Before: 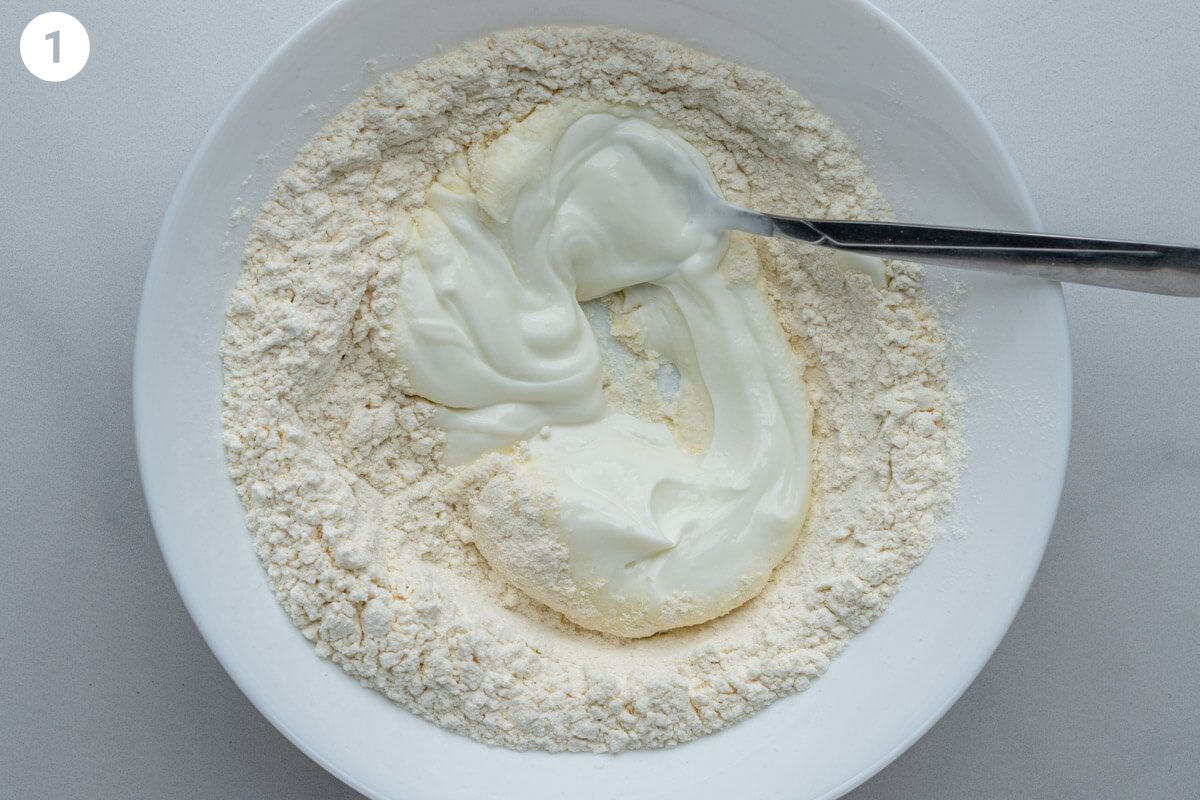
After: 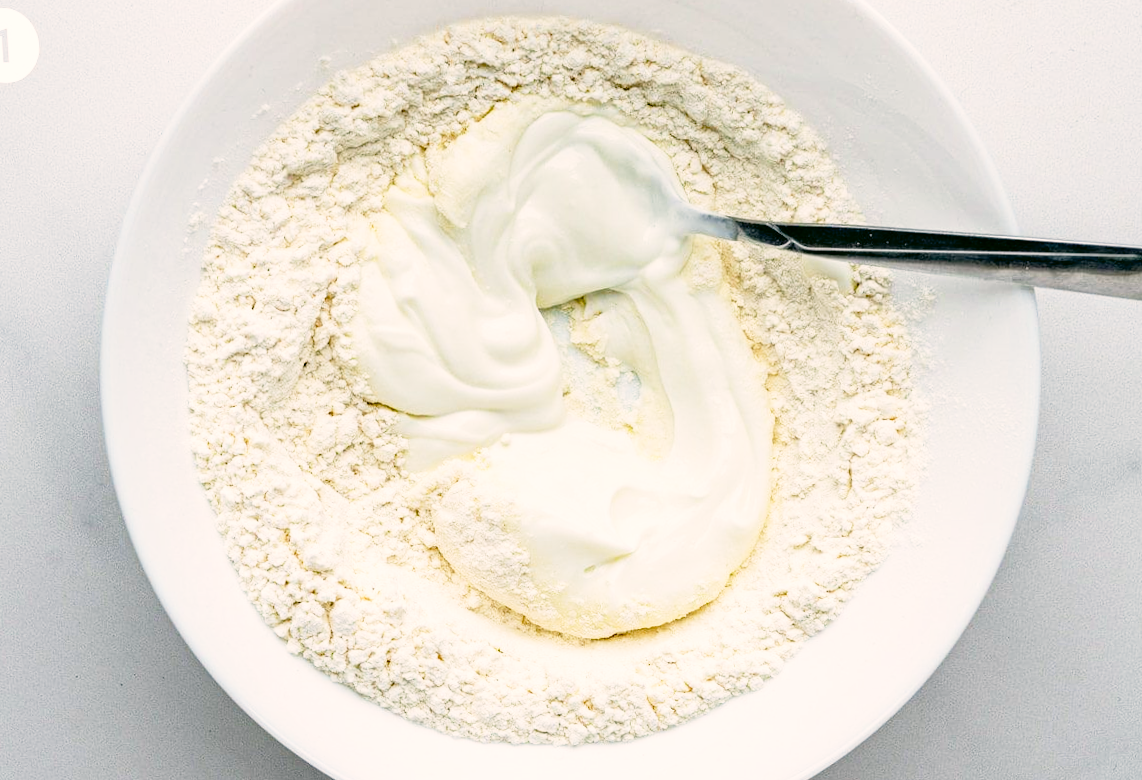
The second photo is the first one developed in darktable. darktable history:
haze removal: compatibility mode true, adaptive false
color balance: mode lift, gamma, gain (sRGB)
base curve: curves: ch0 [(0, 0) (0.012, 0.01) (0.073, 0.168) (0.31, 0.711) (0.645, 0.957) (1, 1)], preserve colors none
rotate and perspective: rotation 0.074°, lens shift (vertical) 0.096, lens shift (horizontal) -0.041, crop left 0.043, crop right 0.952, crop top 0.024, crop bottom 0.979
color correction: highlights a* 4.02, highlights b* 4.98, shadows a* -7.55, shadows b* 4.98
